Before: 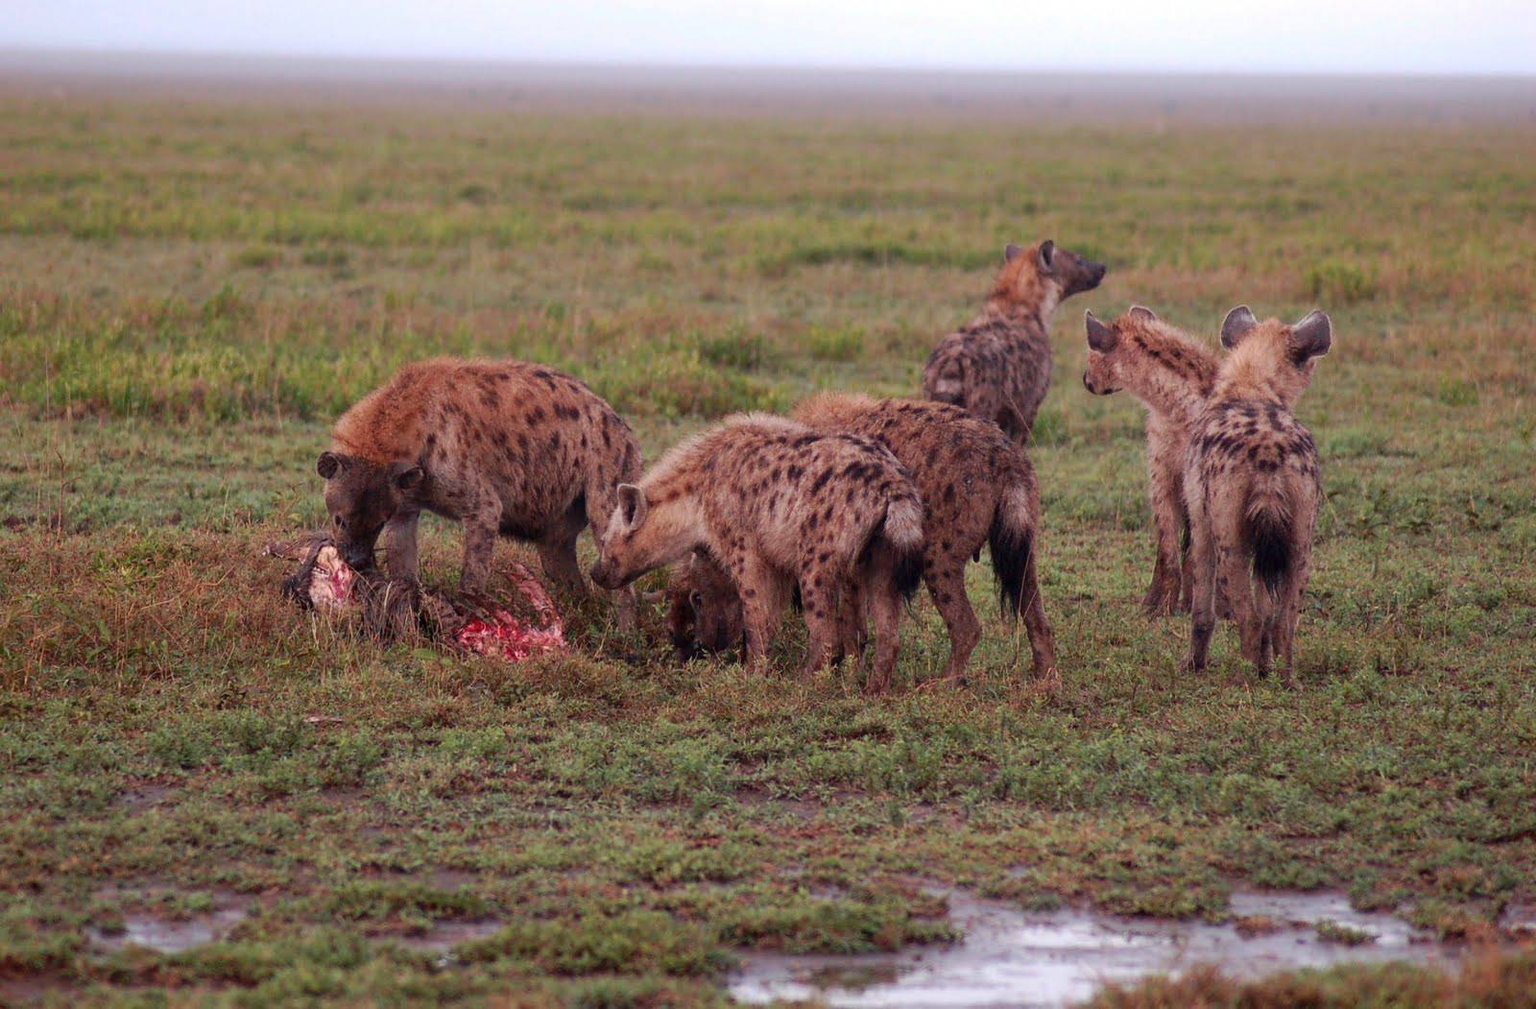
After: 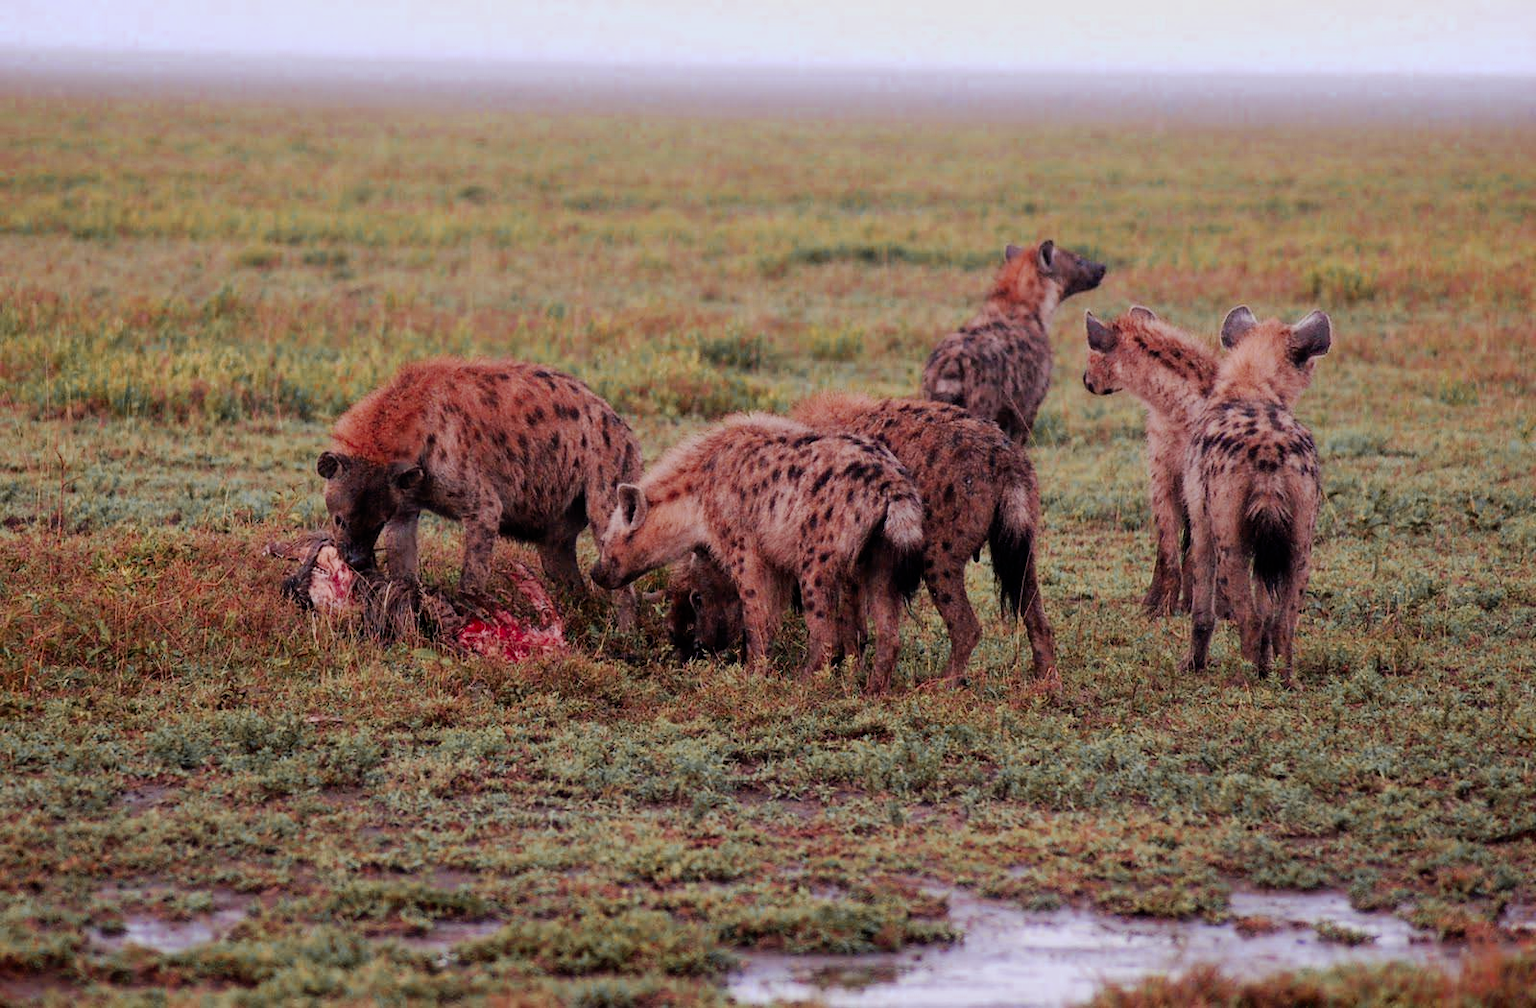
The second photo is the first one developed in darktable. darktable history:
white balance: red 1.004, blue 1.024
exposure: exposure 0.2 EV, compensate highlight preservation false
tone equalizer: -8 EV -0.417 EV, -7 EV -0.389 EV, -6 EV -0.333 EV, -5 EV -0.222 EV, -3 EV 0.222 EV, -2 EV 0.333 EV, -1 EV 0.389 EV, +0 EV 0.417 EV, edges refinement/feathering 500, mask exposure compensation -1.57 EV, preserve details no
color zones: curves: ch0 [(0, 0.363) (0.128, 0.373) (0.25, 0.5) (0.402, 0.407) (0.521, 0.525) (0.63, 0.559) (0.729, 0.662) (0.867, 0.471)]; ch1 [(0, 0.515) (0.136, 0.618) (0.25, 0.5) (0.378, 0) (0.516, 0) (0.622, 0.593) (0.737, 0.819) (0.87, 0.593)]; ch2 [(0, 0.529) (0.128, 0.471) (0.282, 0.451) (0.386, 0.662) (0.516, 0.525) (0.633, 0.554) (0.75, 0.62) (0.875, 0.441)]
filmic rgb: black relative exposure -7.32 EV, white relative exposure 5.09 EV, hardness 3.2
